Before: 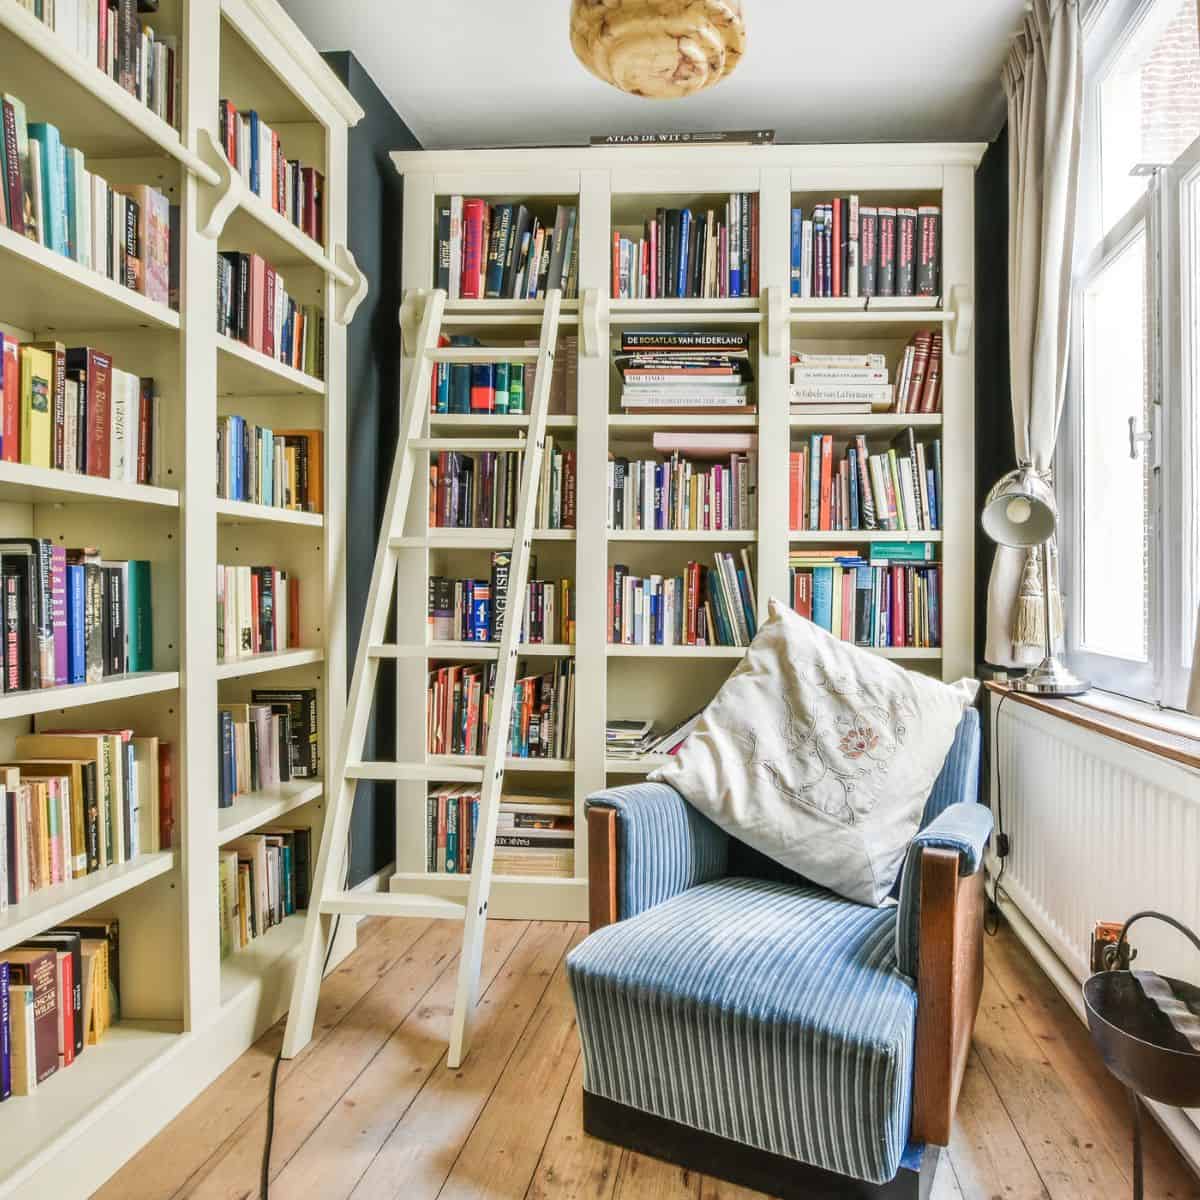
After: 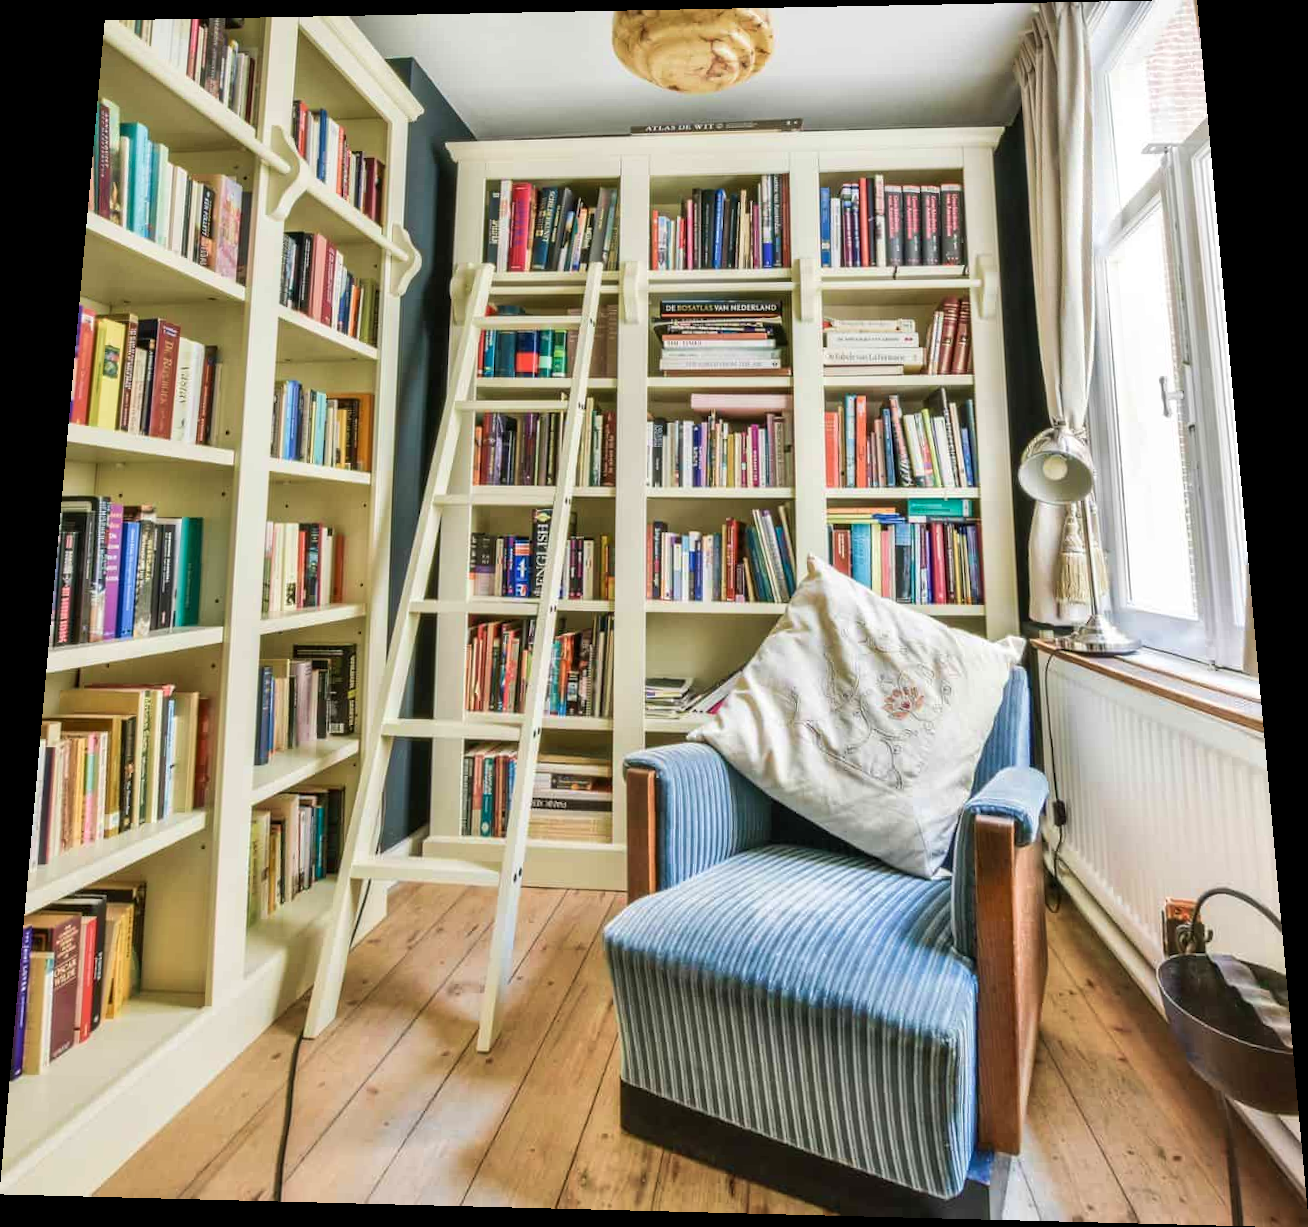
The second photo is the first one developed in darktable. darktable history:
velvia: on, module defaults
rotate and perspective: rotation 0.128°, lens shift (vertical) -0.181, lens shift (horizontal) -0.044, shear 0.001, automatic cropping off
